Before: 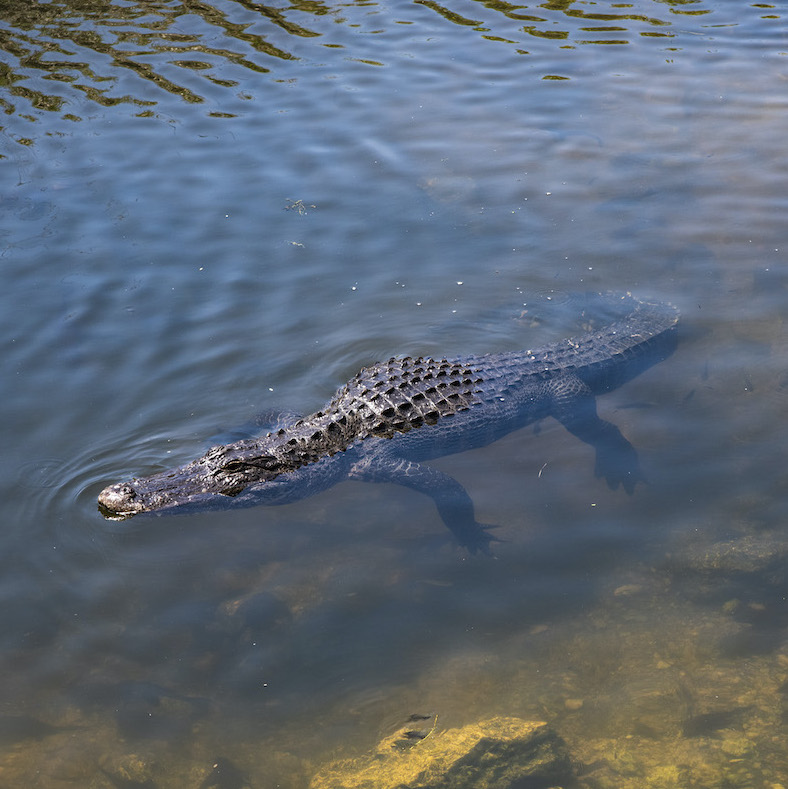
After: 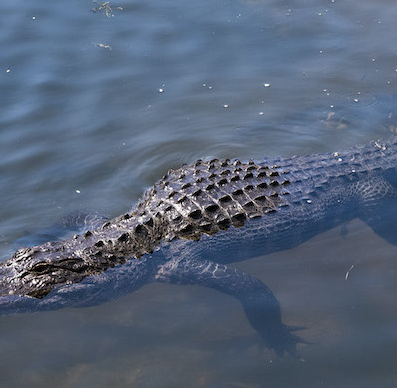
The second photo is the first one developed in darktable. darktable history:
crop: left 24.559%, top 25.17%, right 25.028%, bottom 25.56%
